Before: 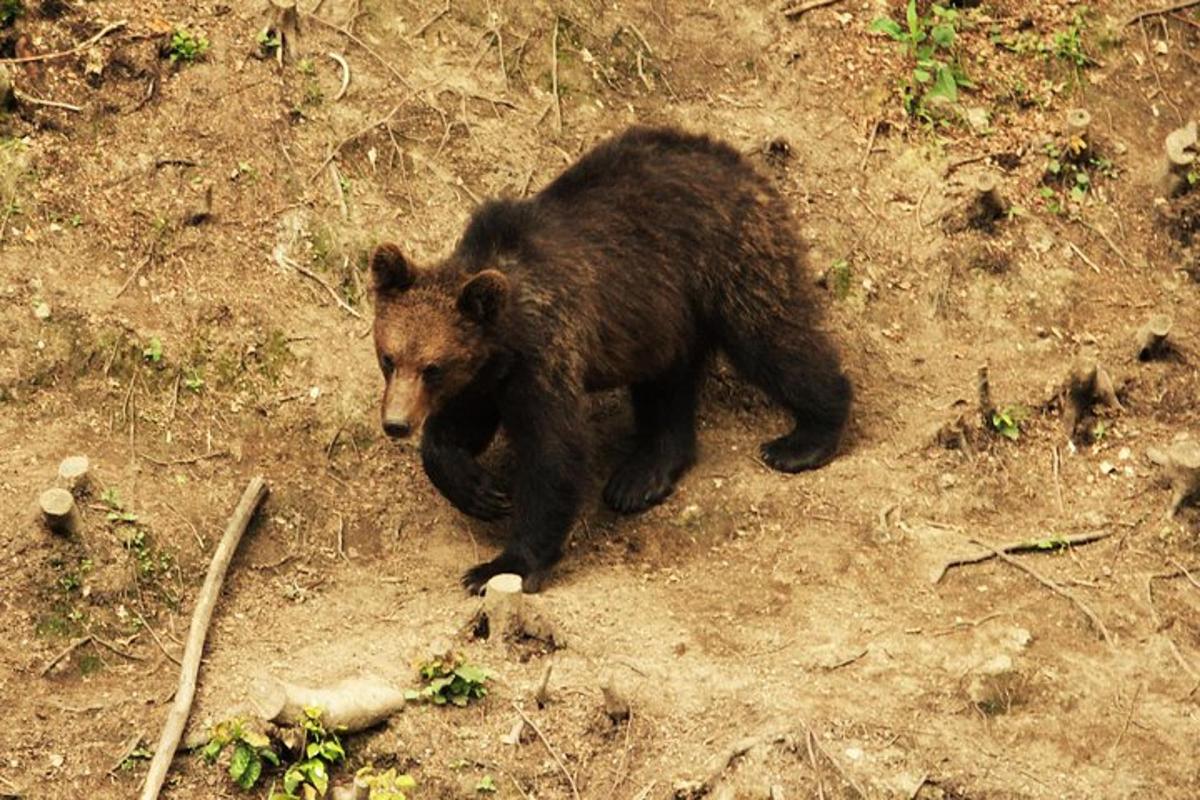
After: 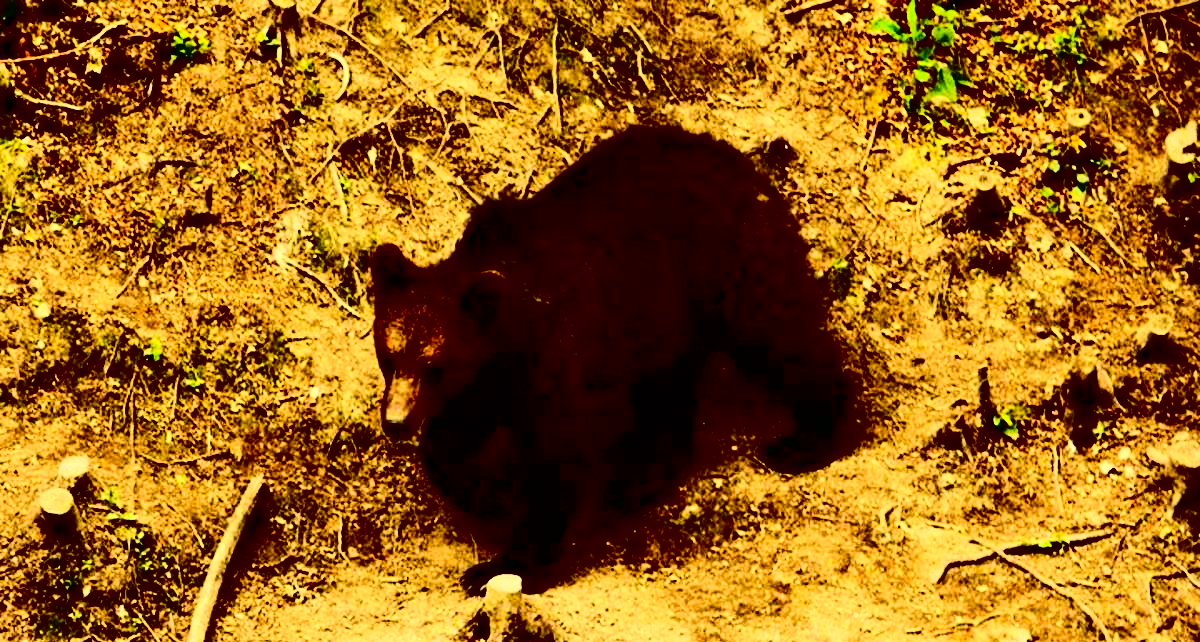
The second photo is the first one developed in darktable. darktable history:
crop: bottom 19.675%
contrast brightness saturation: contrast 0.774, brightness -0.999, saturation 0.996
